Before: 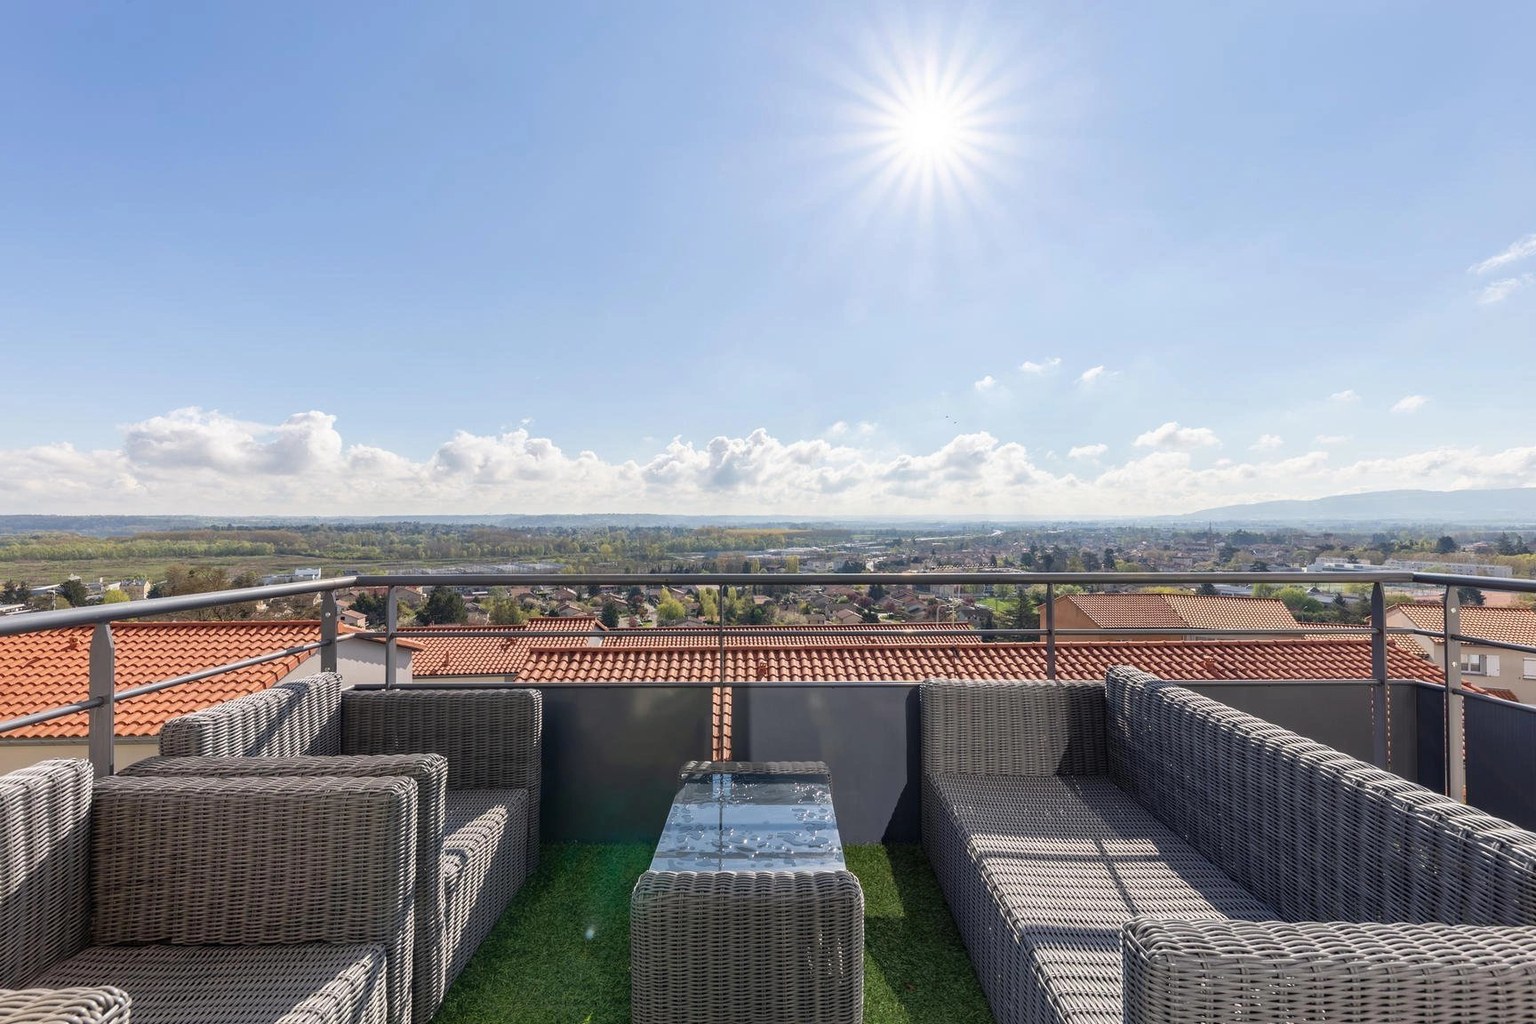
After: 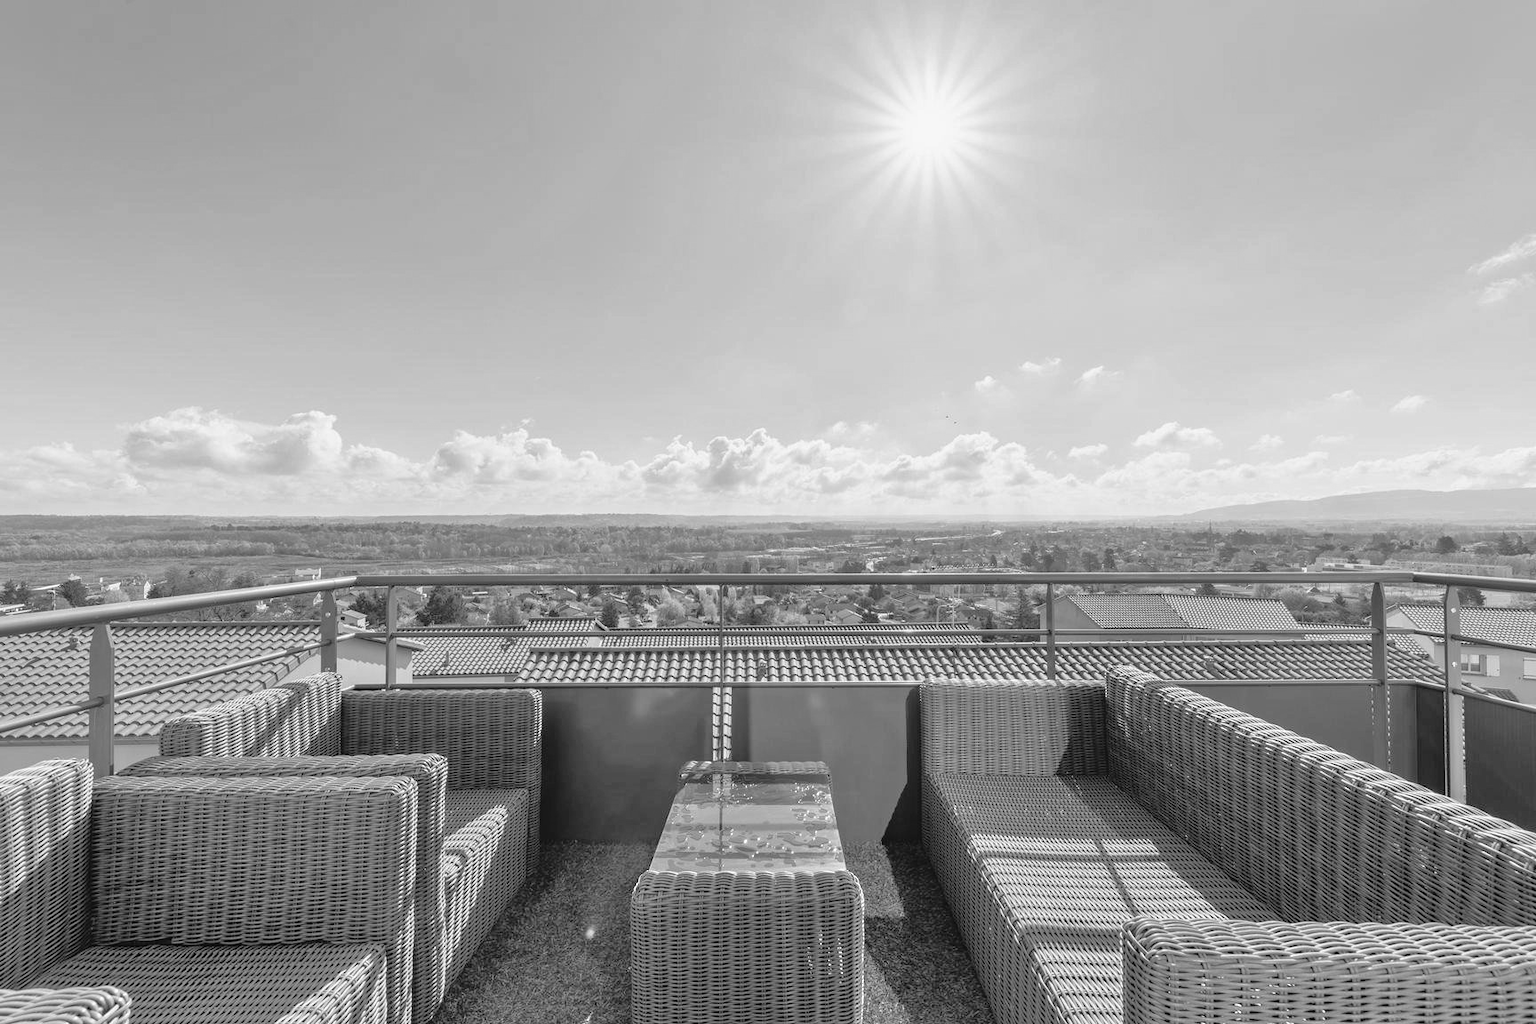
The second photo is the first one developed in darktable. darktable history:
color balance: lift [1.005, 1.002, 0.998, 0.998], gamma [1, 1.021, 1.02, 0.979], gain [0.923, 1.066, 1.056, 0.934]
monochrome: on, module defaults
tone equalizer: -7 EV 0.15 EV, -6 EV 0.6 EV, -5 EV 1.15 EV, -4 EV 1.33 EV, -3 EV 1.15 EV, -2 EV 0.6 EV, -1 EV 0.15 EV, mask exposure compensation -0.5 EV
